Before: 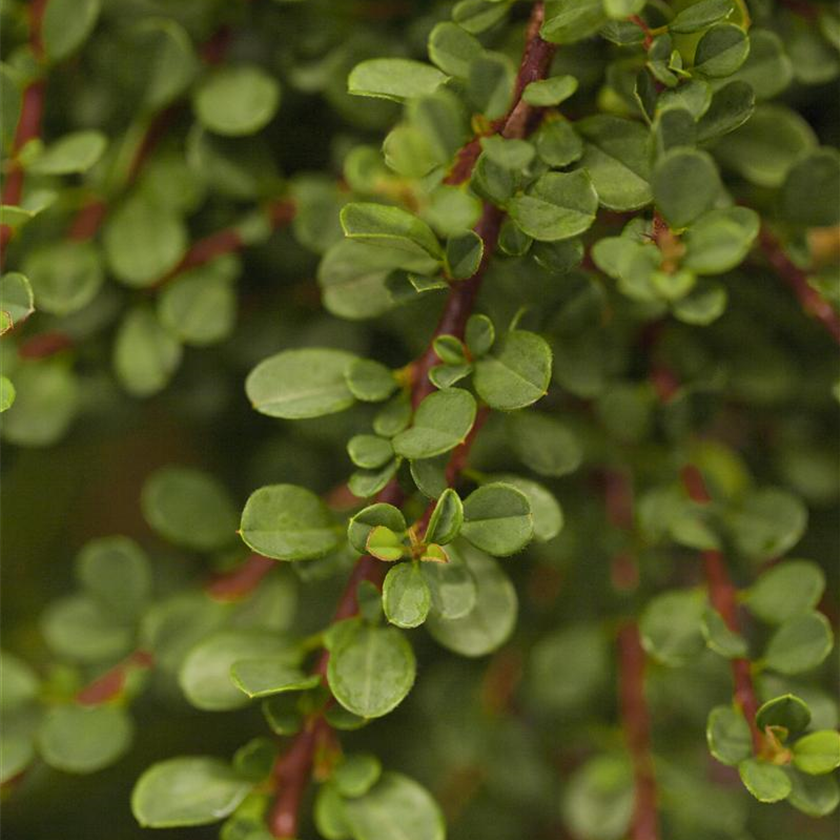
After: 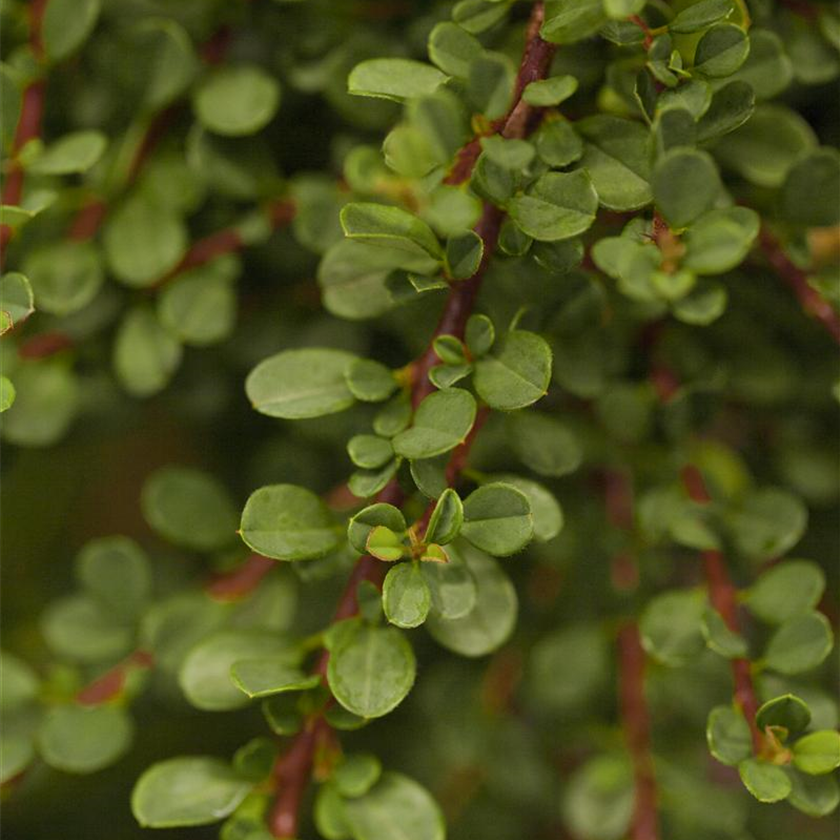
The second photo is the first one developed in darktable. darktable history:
exposure: black level correction 0.001, exposure -0.124 EV, compensate exposure bias true, compensate highlight preservation false
